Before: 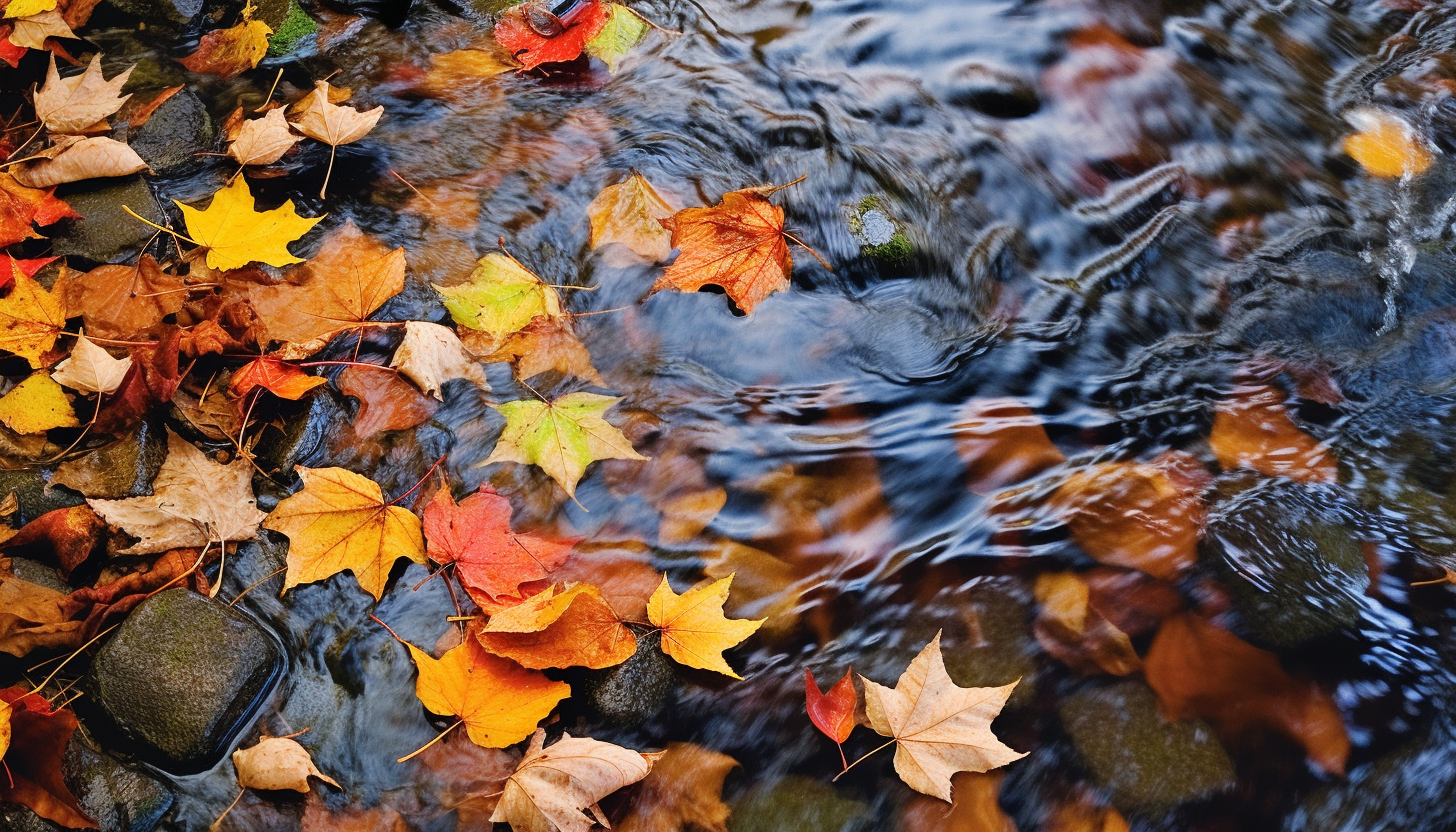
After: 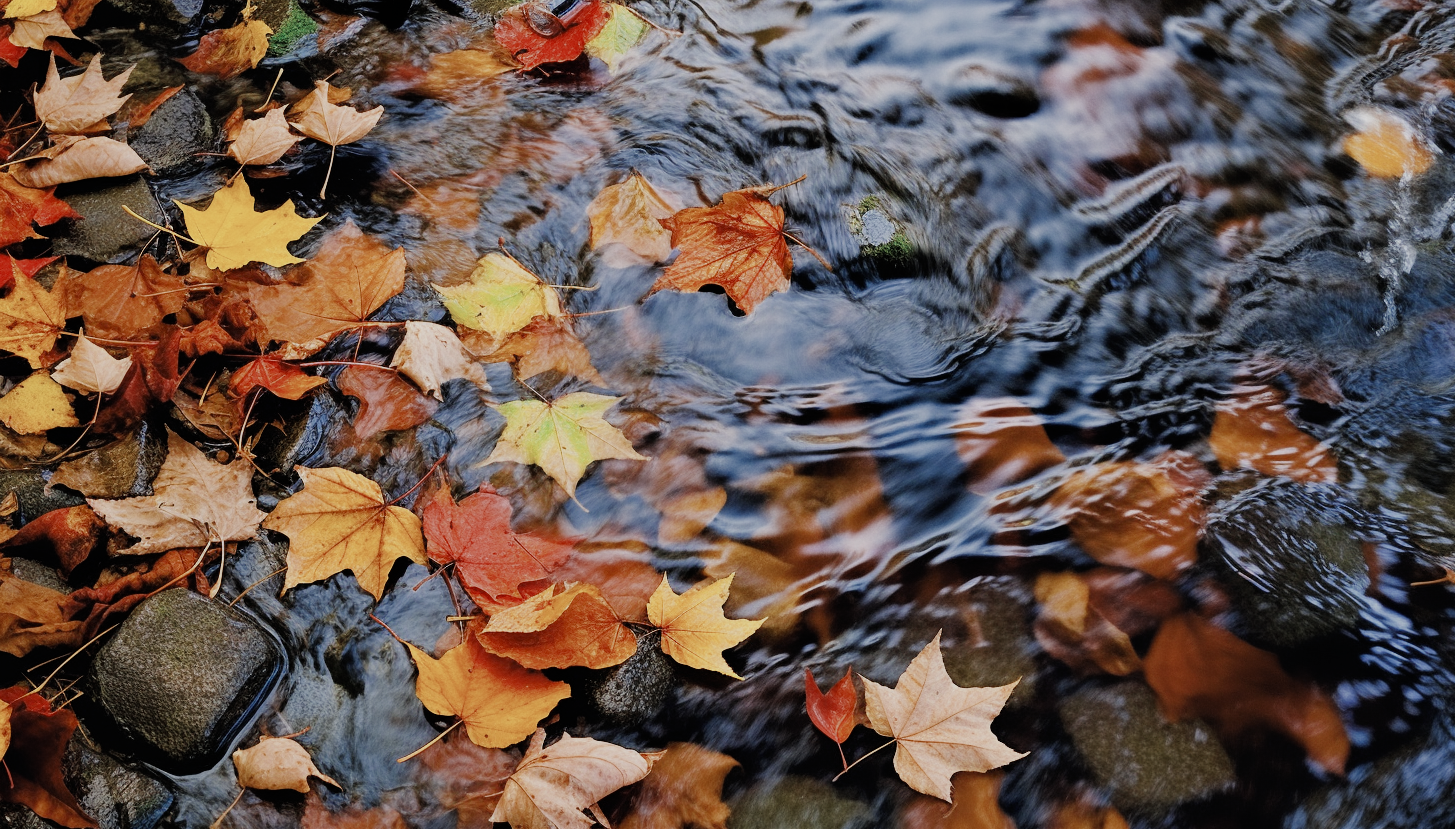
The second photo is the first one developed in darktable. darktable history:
filmic rgb: black relative exposure -7.65 EV, white relative exposure 4.56 EV, threshold 2.99 EV, hardness 3.61, iterations of high-quality reconstruction 0, enable highlight reconstruction true
exposure: exposure 0.295 EV, compensate exposure bias true, compensate highlight preservation false
color zones: curves: ch0 [(0, 0.5) (0.125, 0.4) (0.25, 0.5) (0.375, 0.4) (0.5, 0.4) (0.625, 0.35) (0.75, 0.35) (0.875, 0.5)]; ch1 [(0, 0.35) (0.125, 0.45) (0.25, 0.35) (0.375, 0.35) (0.5, 0.35) (0.625, 0.35) (0.75, 0.45) (0.875, 0.35)]; ch2 [(0, 0.6) (0.125, 0.5) (0.25, 0.5) (0.375, 0.6) (0.5, 0.6) (0.625, 0.5) (0.75, 0.5) (0.875, 0.5)]
contrast brightness saturation: saturation -0.056
crop: top 0.104%, bottom 0.199%
